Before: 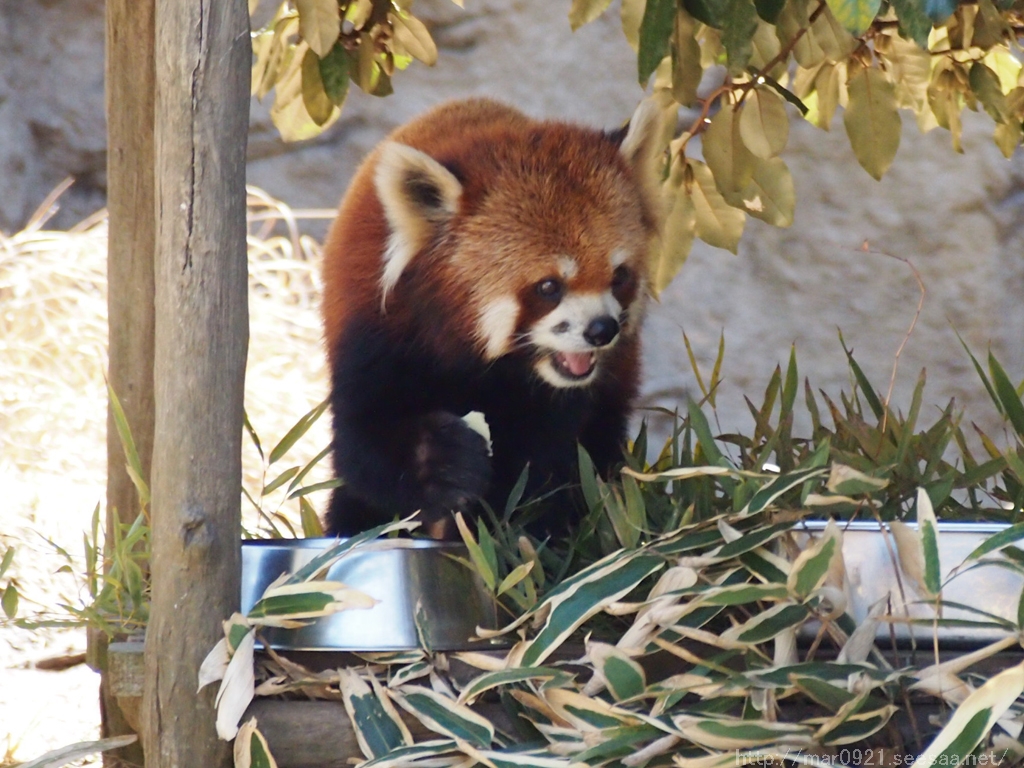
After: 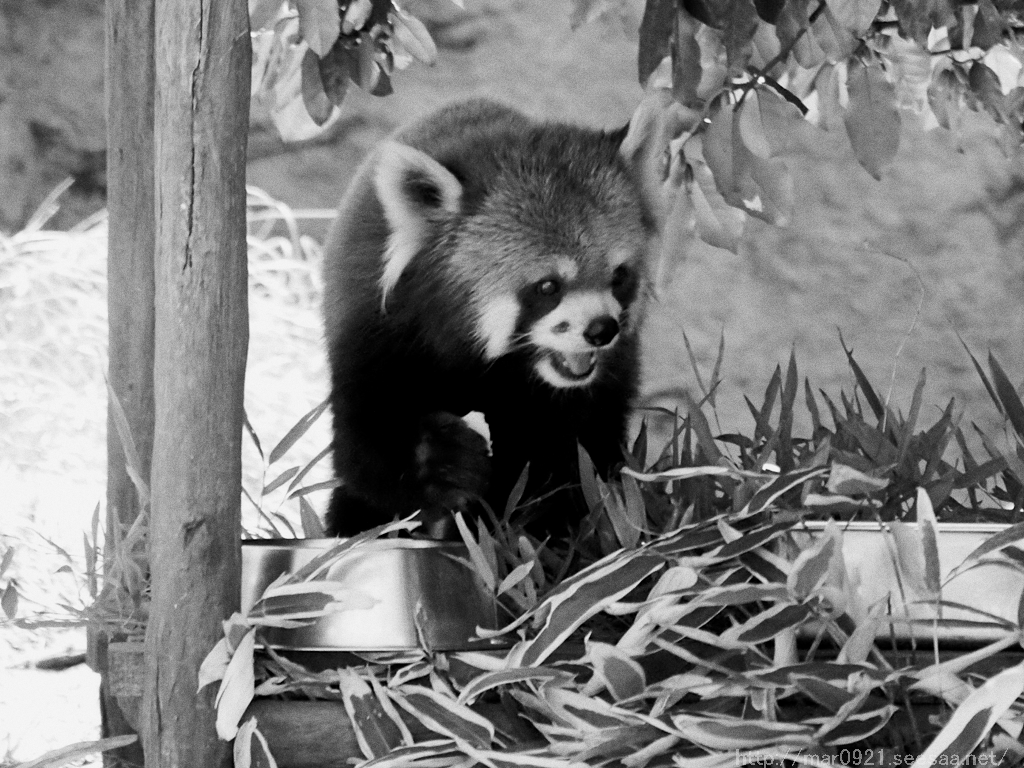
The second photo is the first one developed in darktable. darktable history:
monochrome: on, module defaults
grain: coarseness 0.47 ISO
tone curve: curves: ch0 [(0, 0) (0.068, 0.031) (0.175, 0.132) (0.337, 0.304) (0.498, 0.511) (0.748, 0.762) (0.993, 0.954)]; ch1 [(0, 0) (0.294, 0.184) (0.359, 0.34) (0.362, 0.35) (0.43, 0.41) (0.469, 0.453) (0.495, 0.489) (0.54, 0.563) (0.612, 0.641) (1, 1)]; ch2 [(0, 0) (0.431, 0.419) (0.495, 0.502) (0.524, 0.534) (0.557, 0.56) (0.634, 0.654) (0.728, 0.722) (1, 1)], color space Lab, independent channels, preserve colors none
exposure: black level correction 0.009, exposure 0.014 EV, compensate highlight preservation false
